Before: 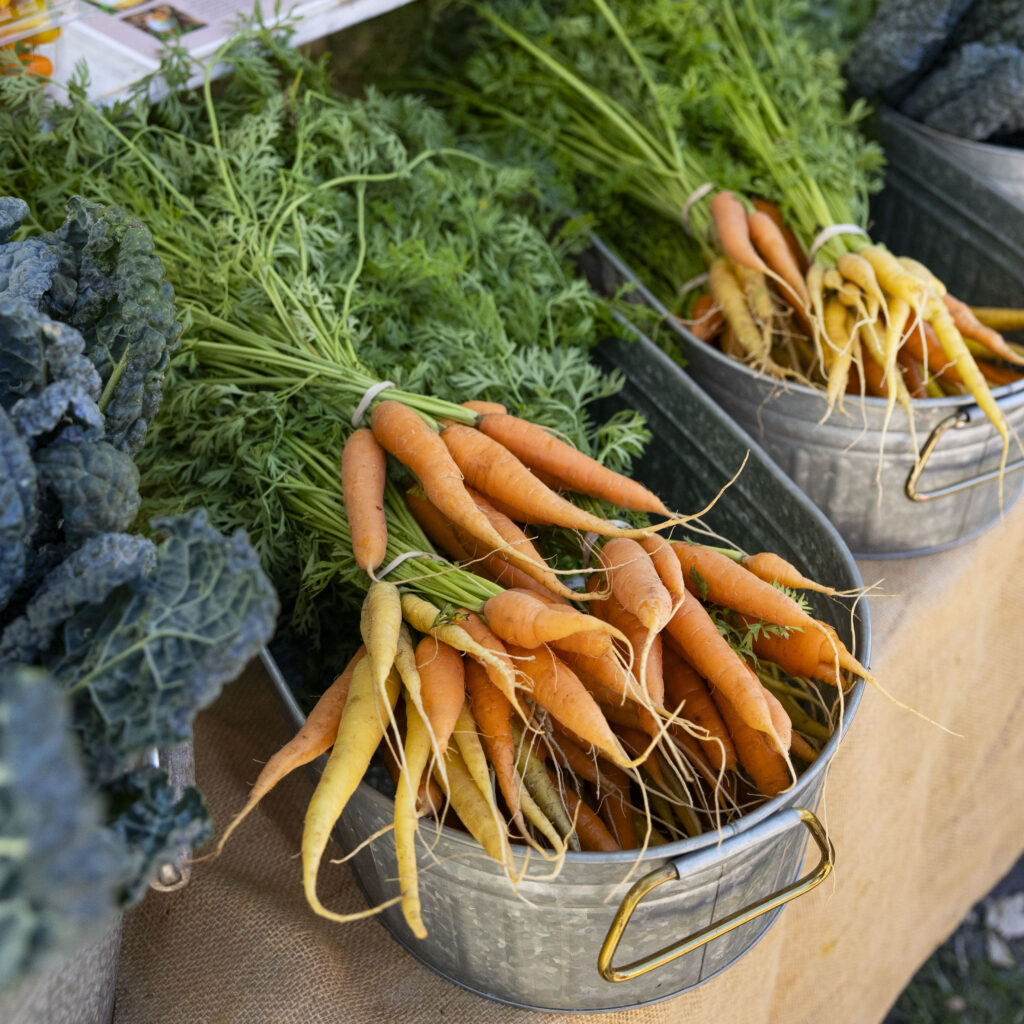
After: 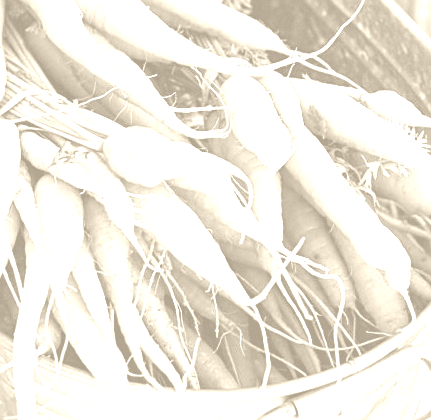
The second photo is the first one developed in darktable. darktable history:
crop: left 37.221%, top 45.169%, right 20.63%, bottom 13.777%
sharpen: on, module defaults
grain: coarseness 14.57 ISO, strength 8.8%
contrast brightness saturation: contrast 0.07, brightness -0.14, saturation 0.11
exposure: black level correction 0, exposure 1.35 EV, compensate exposure bias true, compensate highlight preservation false
colorize: hue 36°, saturation 71%, lightness 80.79%
